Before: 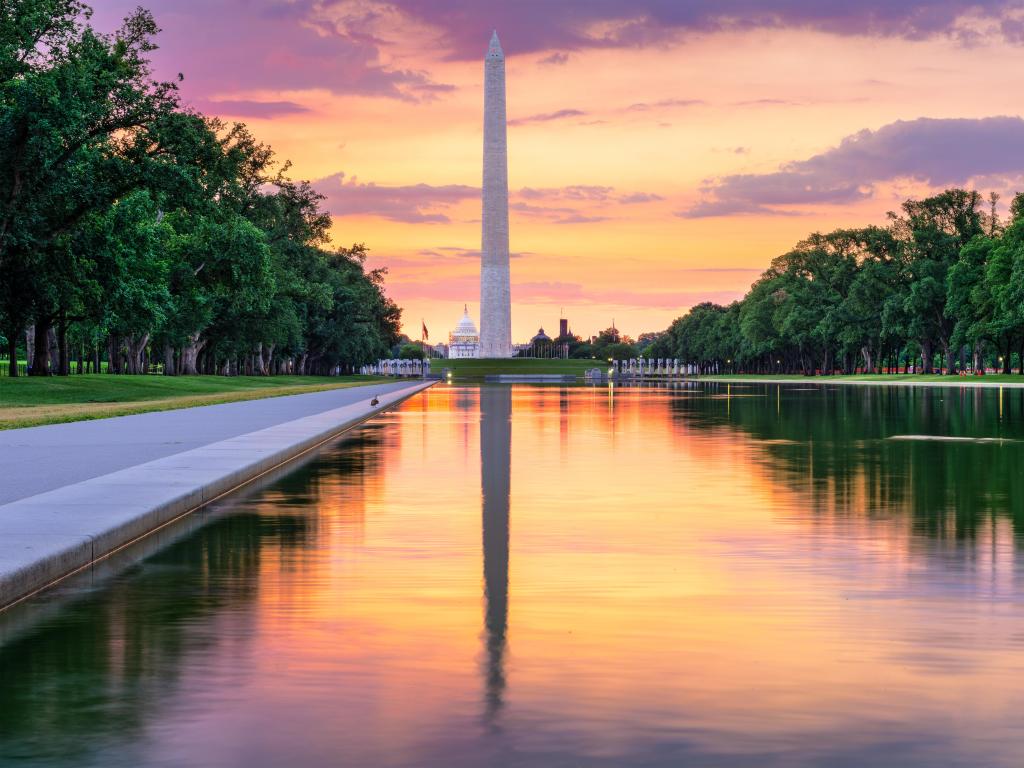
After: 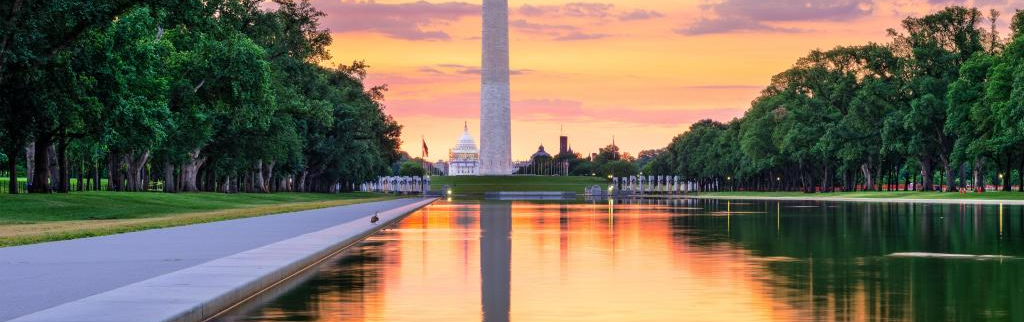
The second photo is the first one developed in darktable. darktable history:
crop and rotate: top 23.889%, bottom 34.054%
